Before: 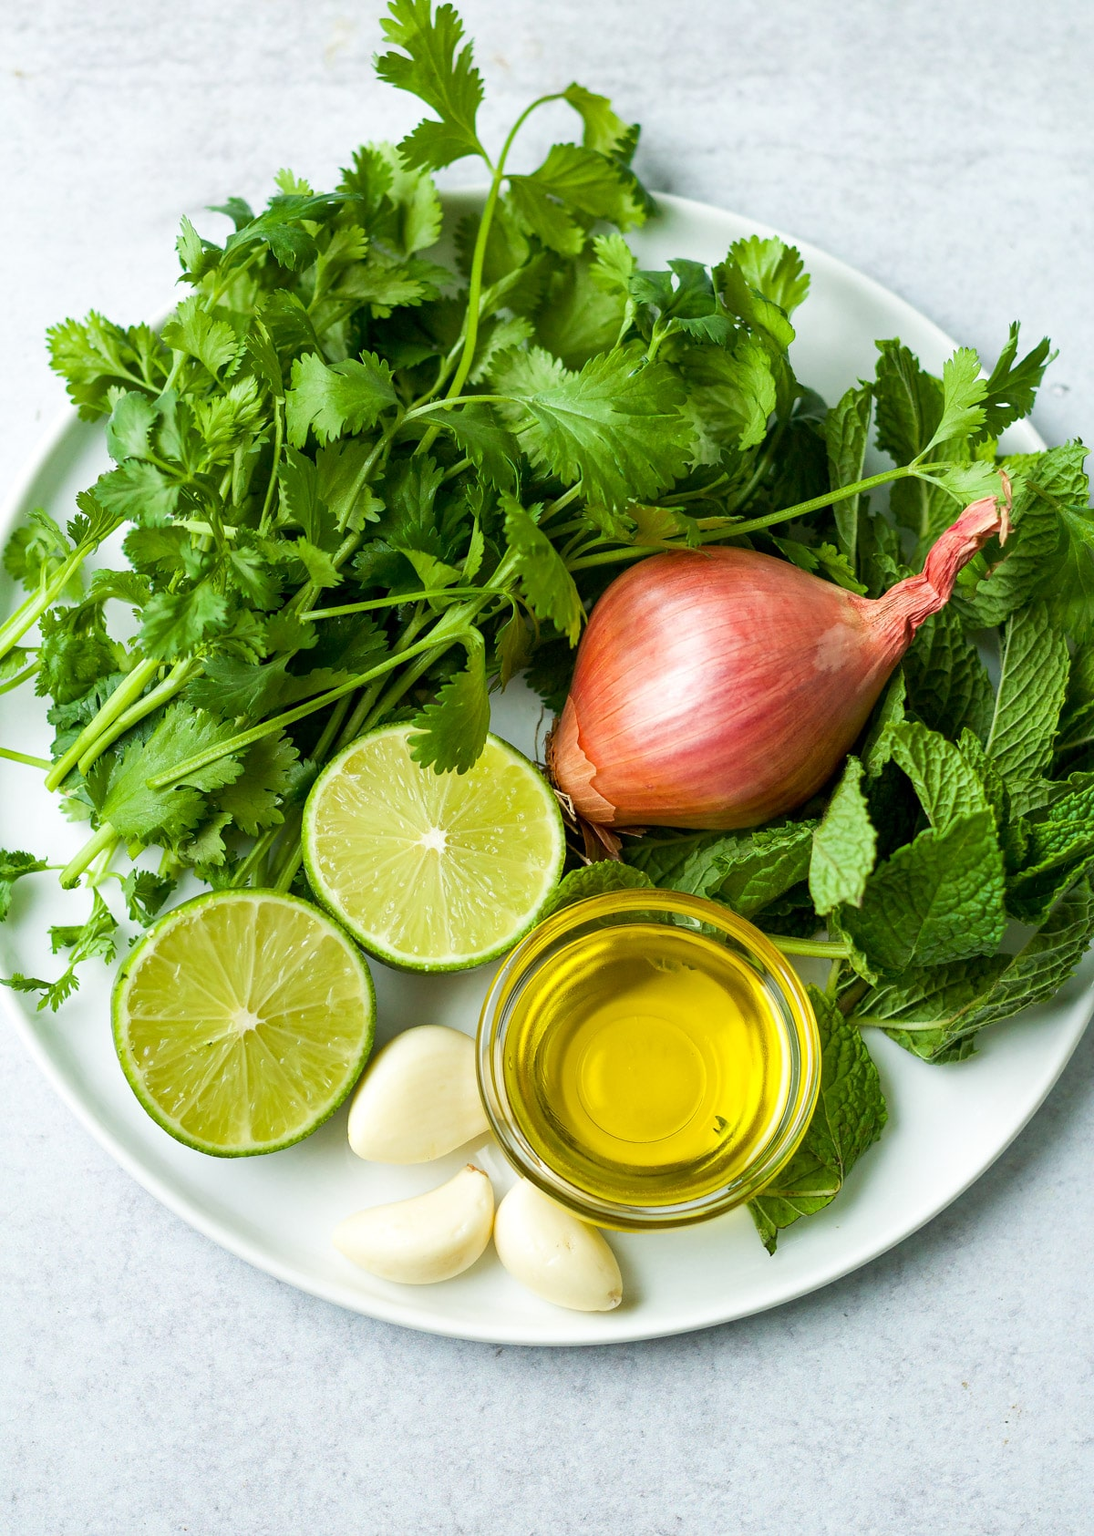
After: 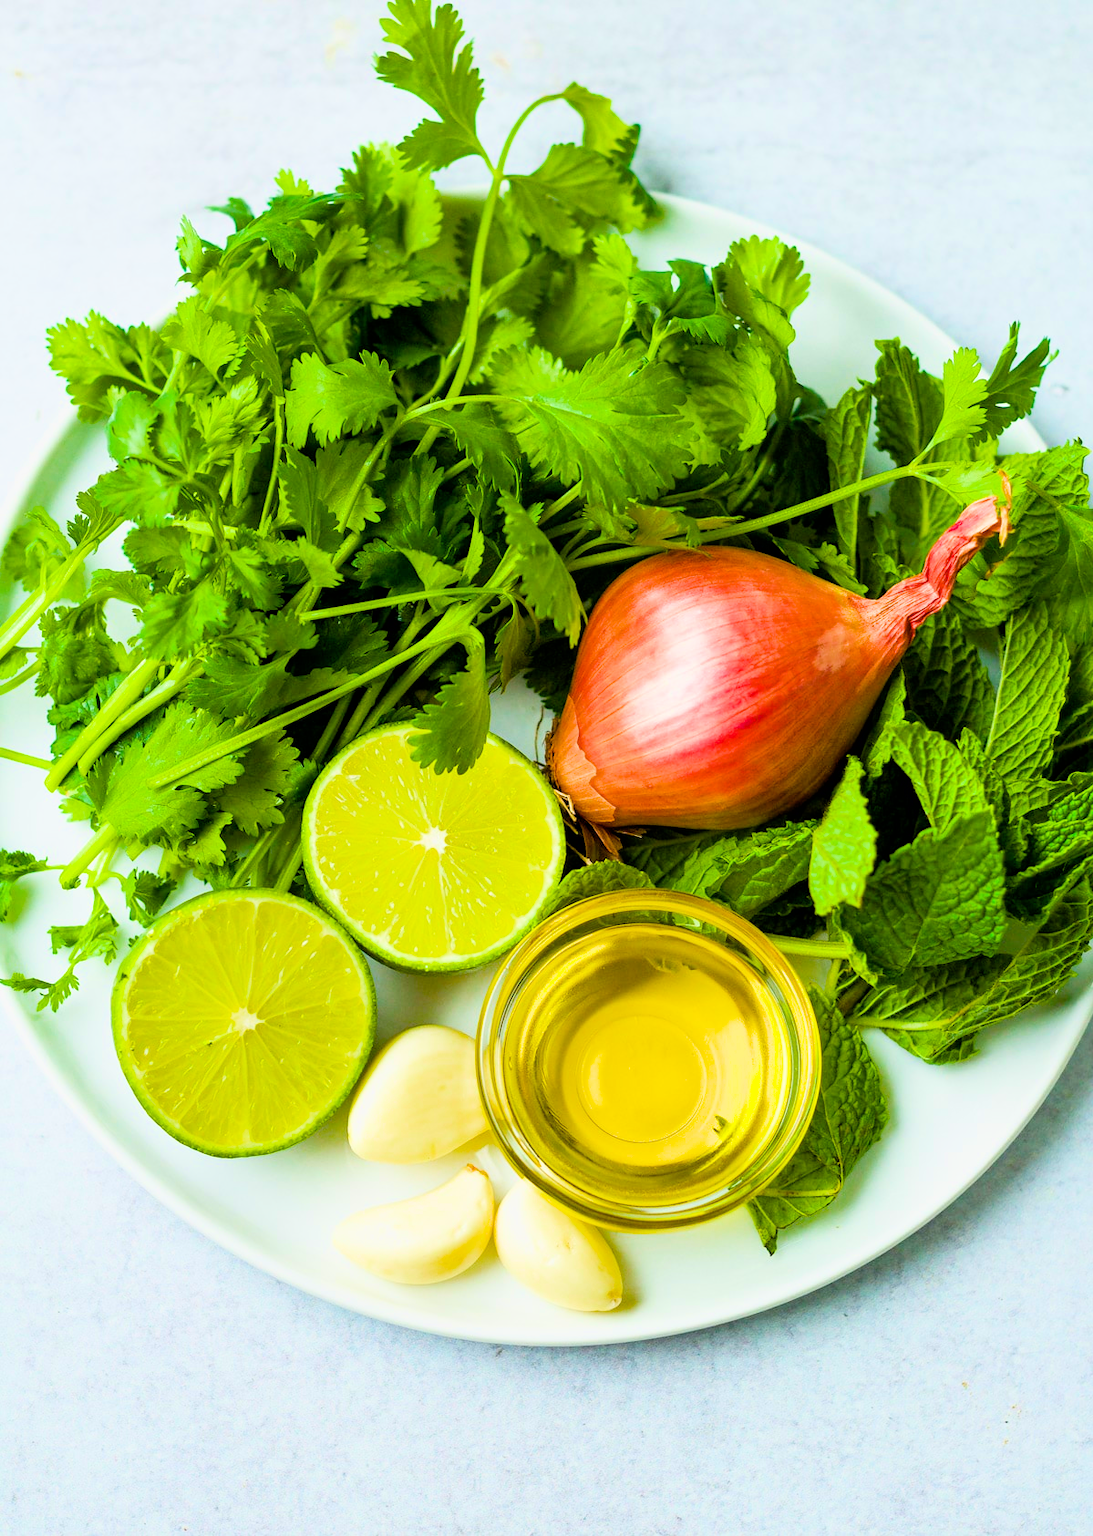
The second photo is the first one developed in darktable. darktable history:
filmic rgb: black relative exposure -7.65 EV, white relative exposure 4.56 EV, hardness 3.61, color science v6 (2022)
color balance rgb: linear chroma grading › global chroma 10%, perceptual saturation grading › global saturation 40%, perceptual brilliance grading › global brilliance 30%, global vibrance 20%
